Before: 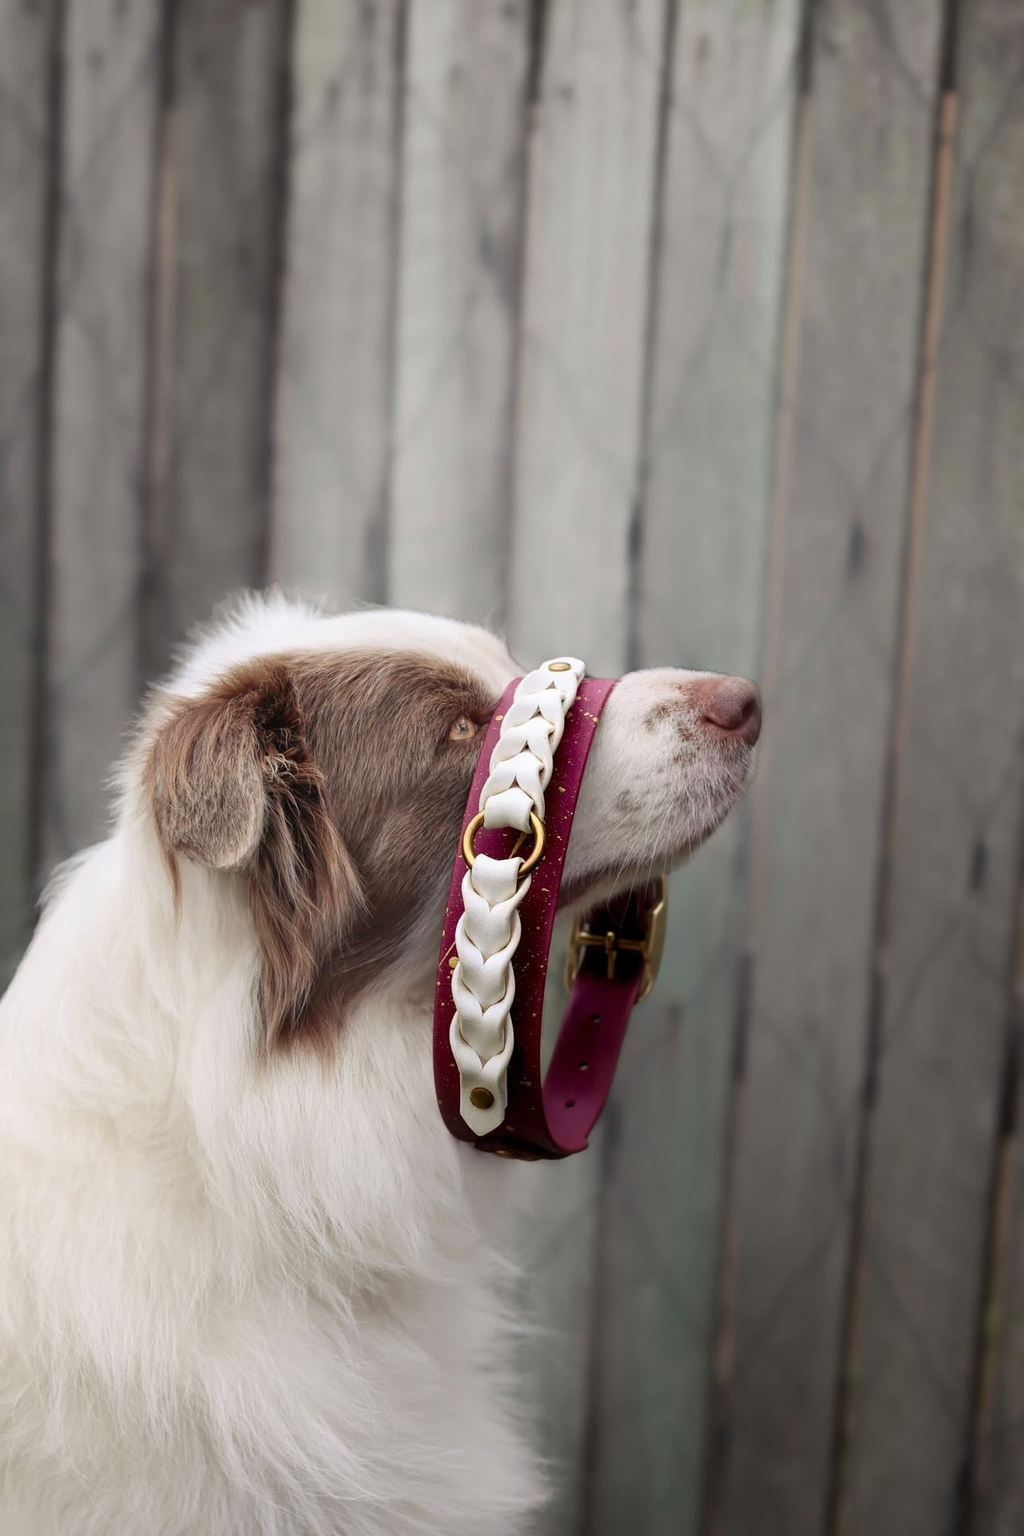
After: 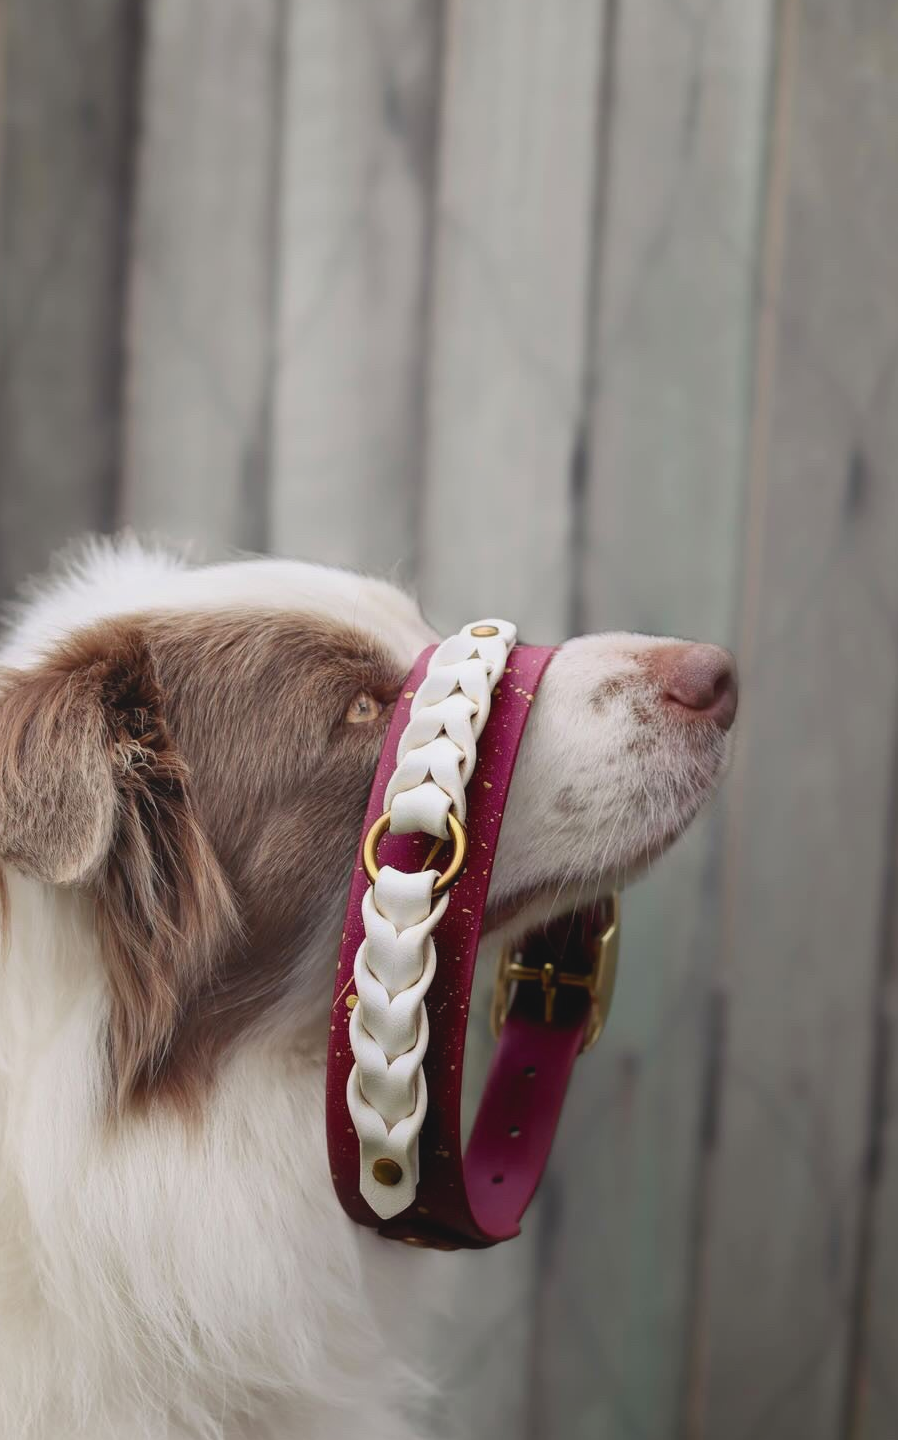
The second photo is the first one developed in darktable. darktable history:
contrast brightness saturation: contrast -0.11
crop and rotate: left 17.046%, top 10.659%, right 12.989%, bottom 14.553%
